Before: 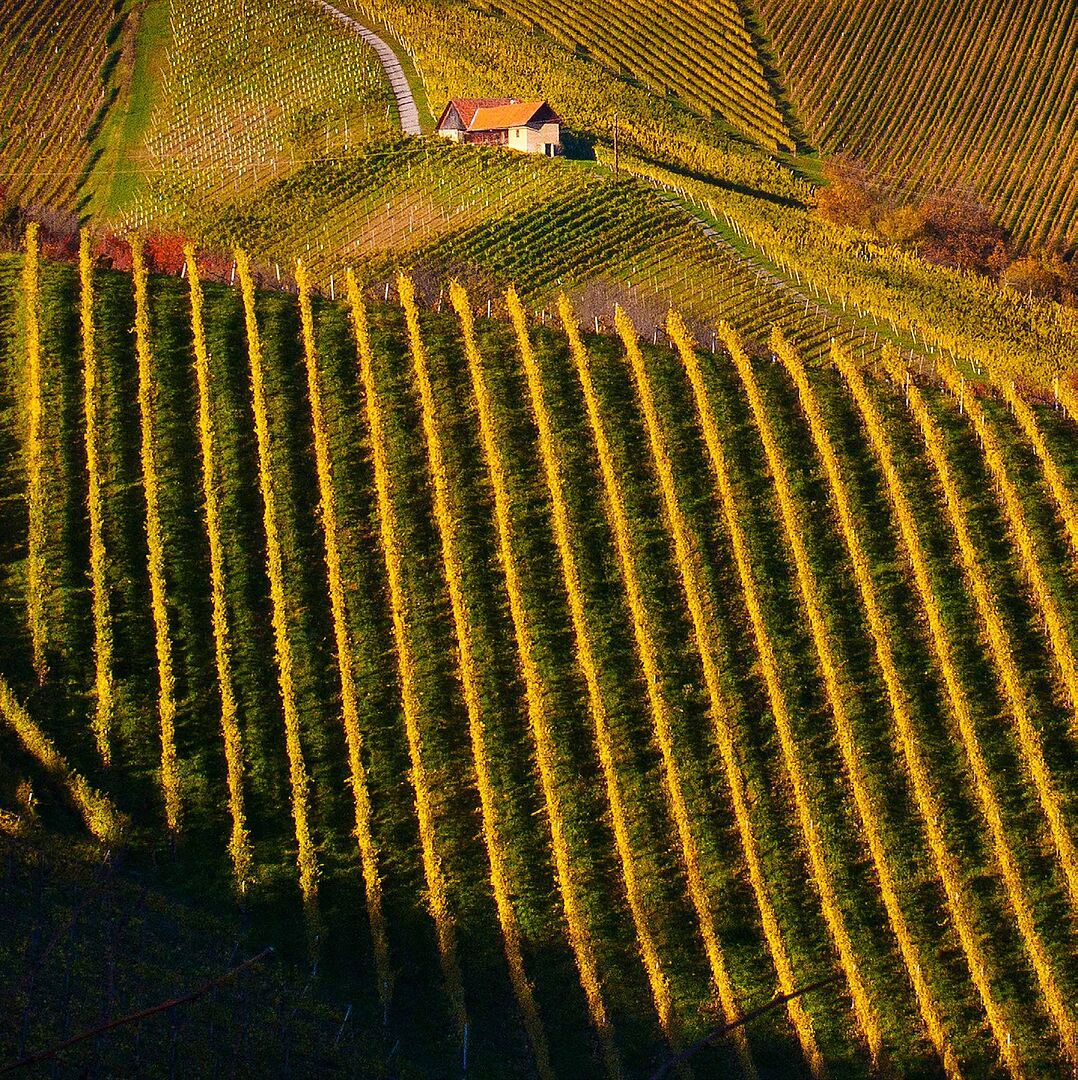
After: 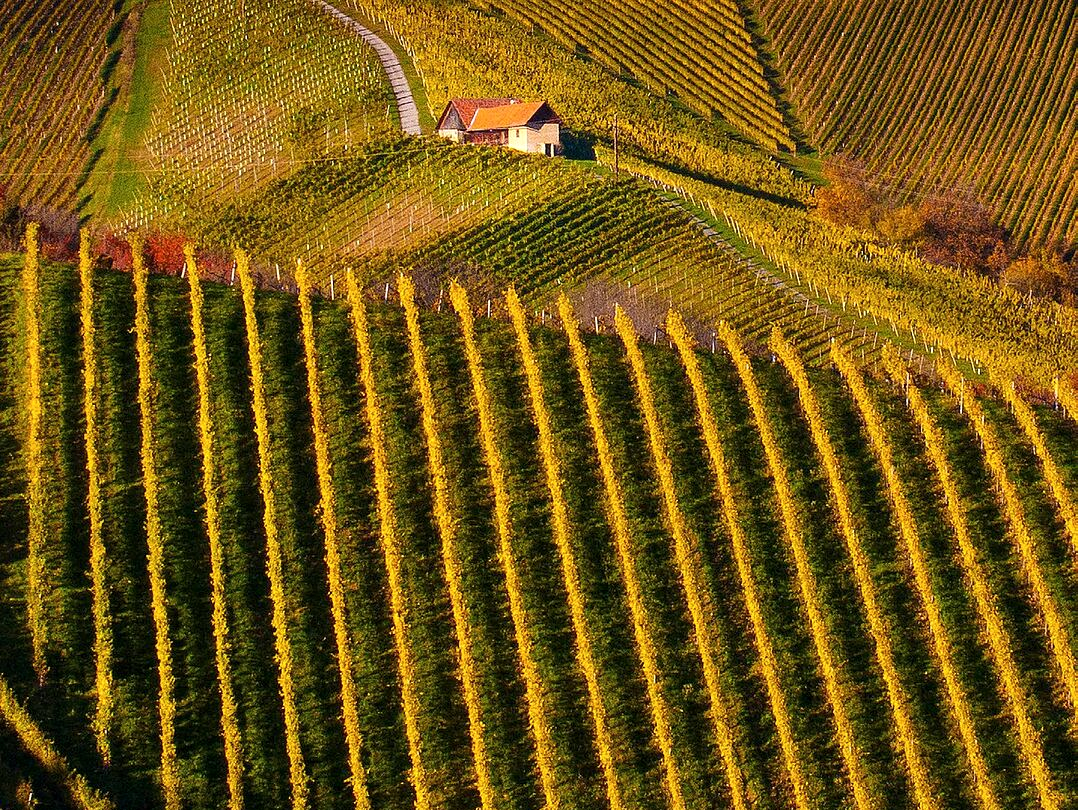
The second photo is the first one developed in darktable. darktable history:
tone equalizer: on, module defaults
crop: bottom 24.994%
local contrast: highlights 103%, shadows 99%, detail 119%, midtone range 0.2
